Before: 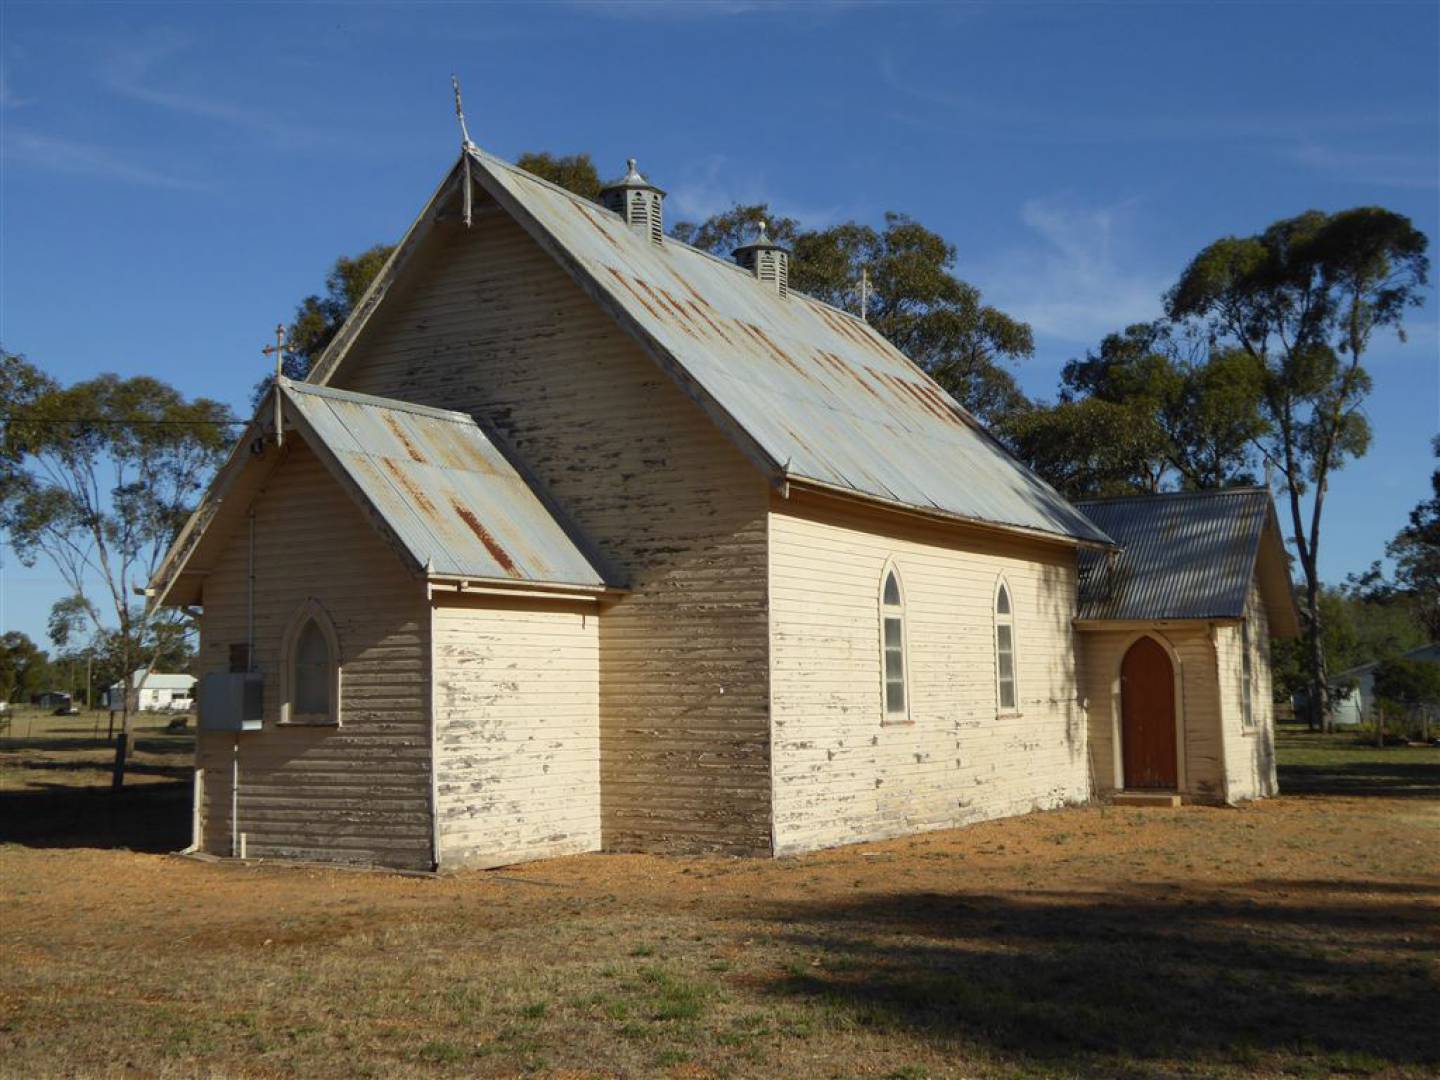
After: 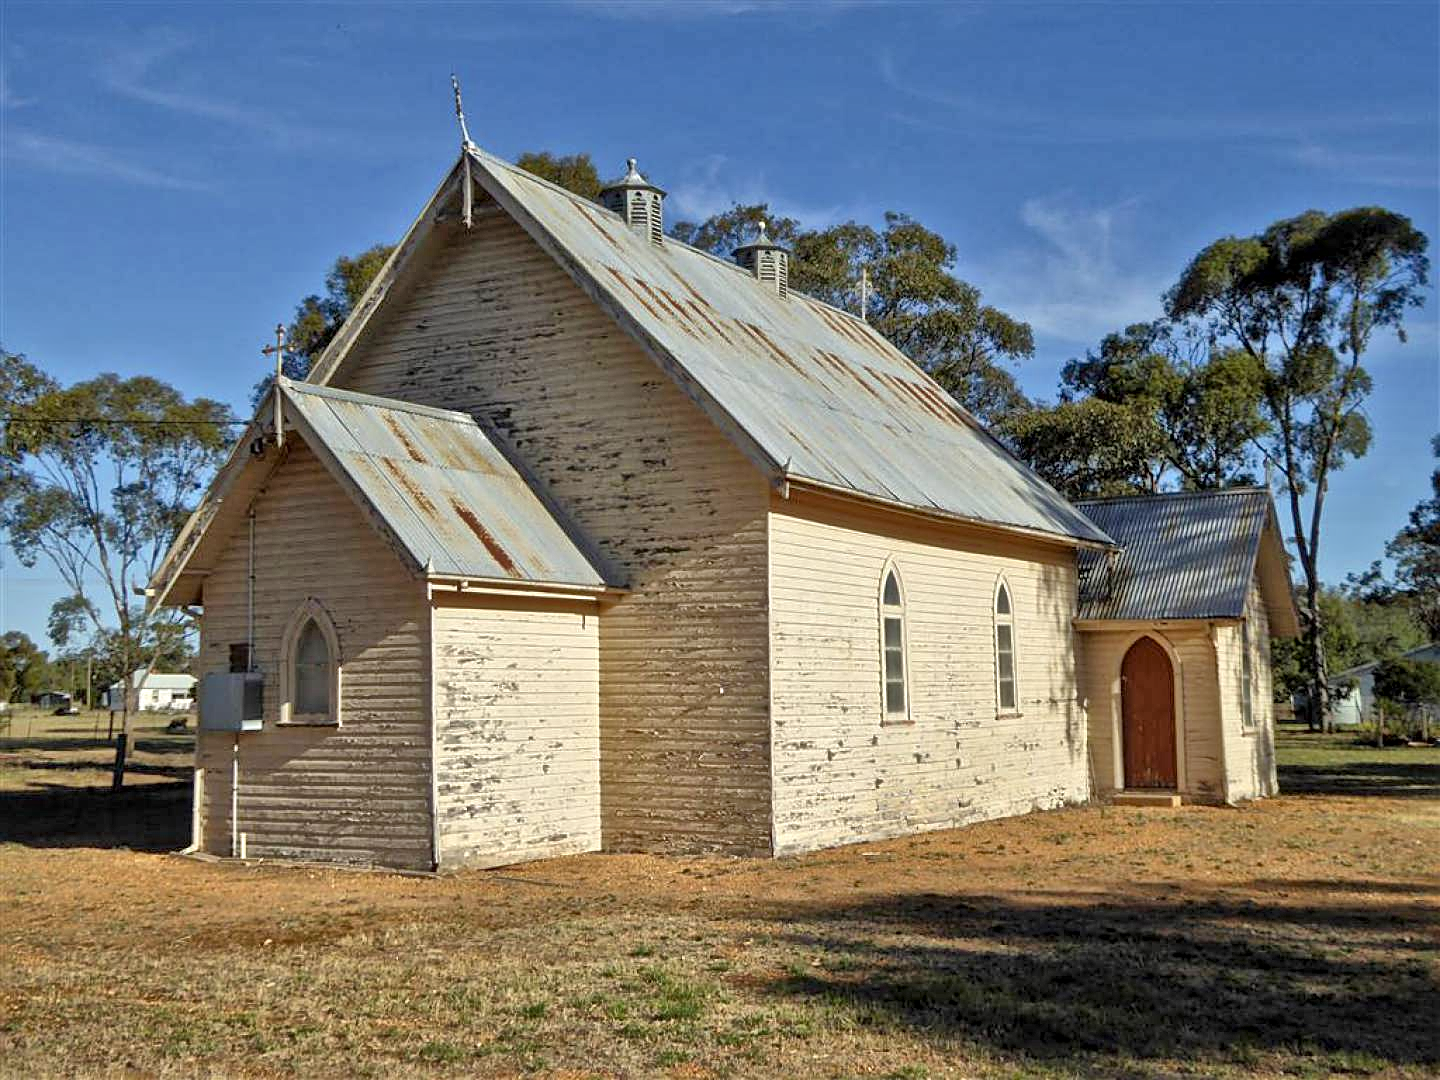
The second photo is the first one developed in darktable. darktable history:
tone equalizer: -7 EV 0.158 EV, -6 EV 0.58 EV, -5 EV 1.14 EV, -4 EV 1.33 EV, -3 EV 1.14 EV, -2 EV 0.6 EV, -1 EV 0.152 EV
sharpen: on, module defaults
local contrast: mode bilateral grid, contrast 19, coarseness 18, detail 164%, midtone range 0.2
